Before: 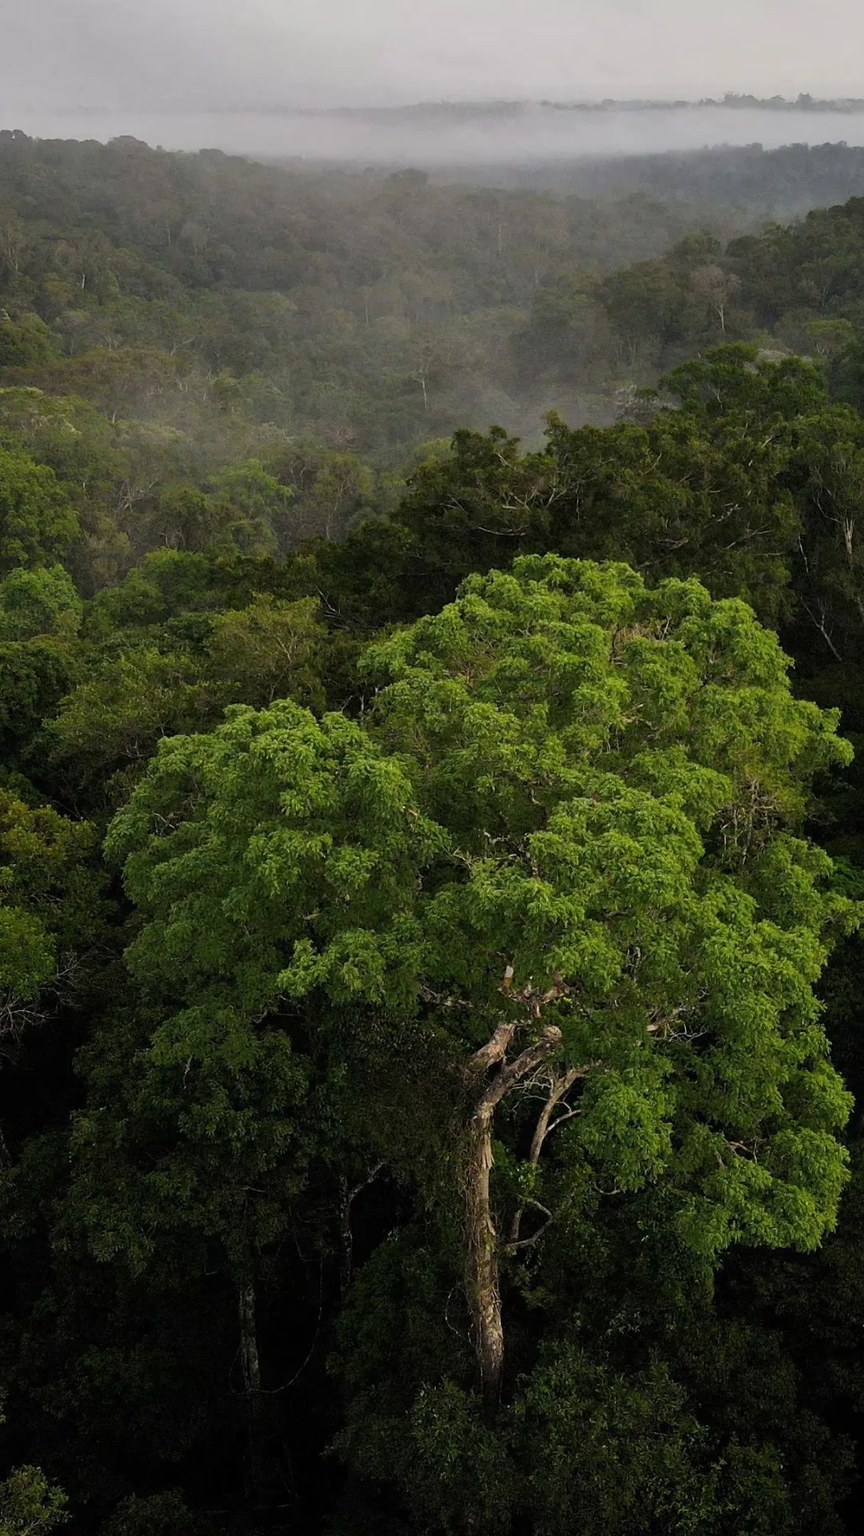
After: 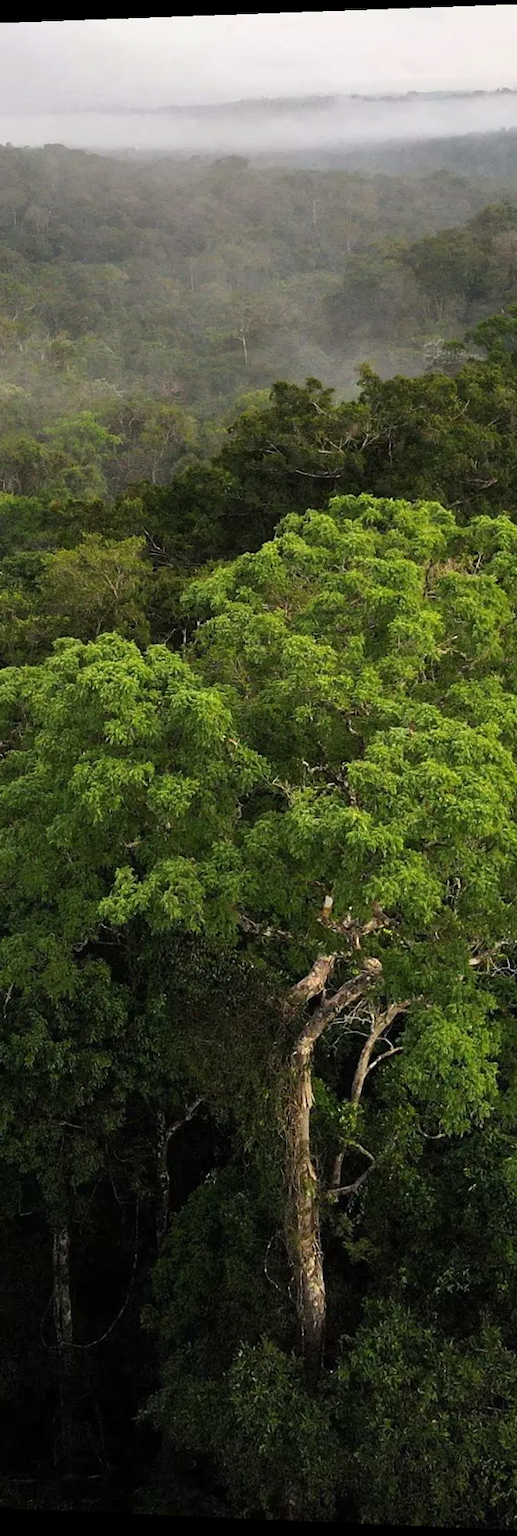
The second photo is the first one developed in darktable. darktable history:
exposure: exposure 0.6 EV, compensate highlight preservation false
rotate and perspective: rotation 0.128°, lens shift (vertical) -0.181, lens shift (horizontal) -0.044, shear 0.001, automatic cropping off
crop: left 21.674%, right 22.086%
